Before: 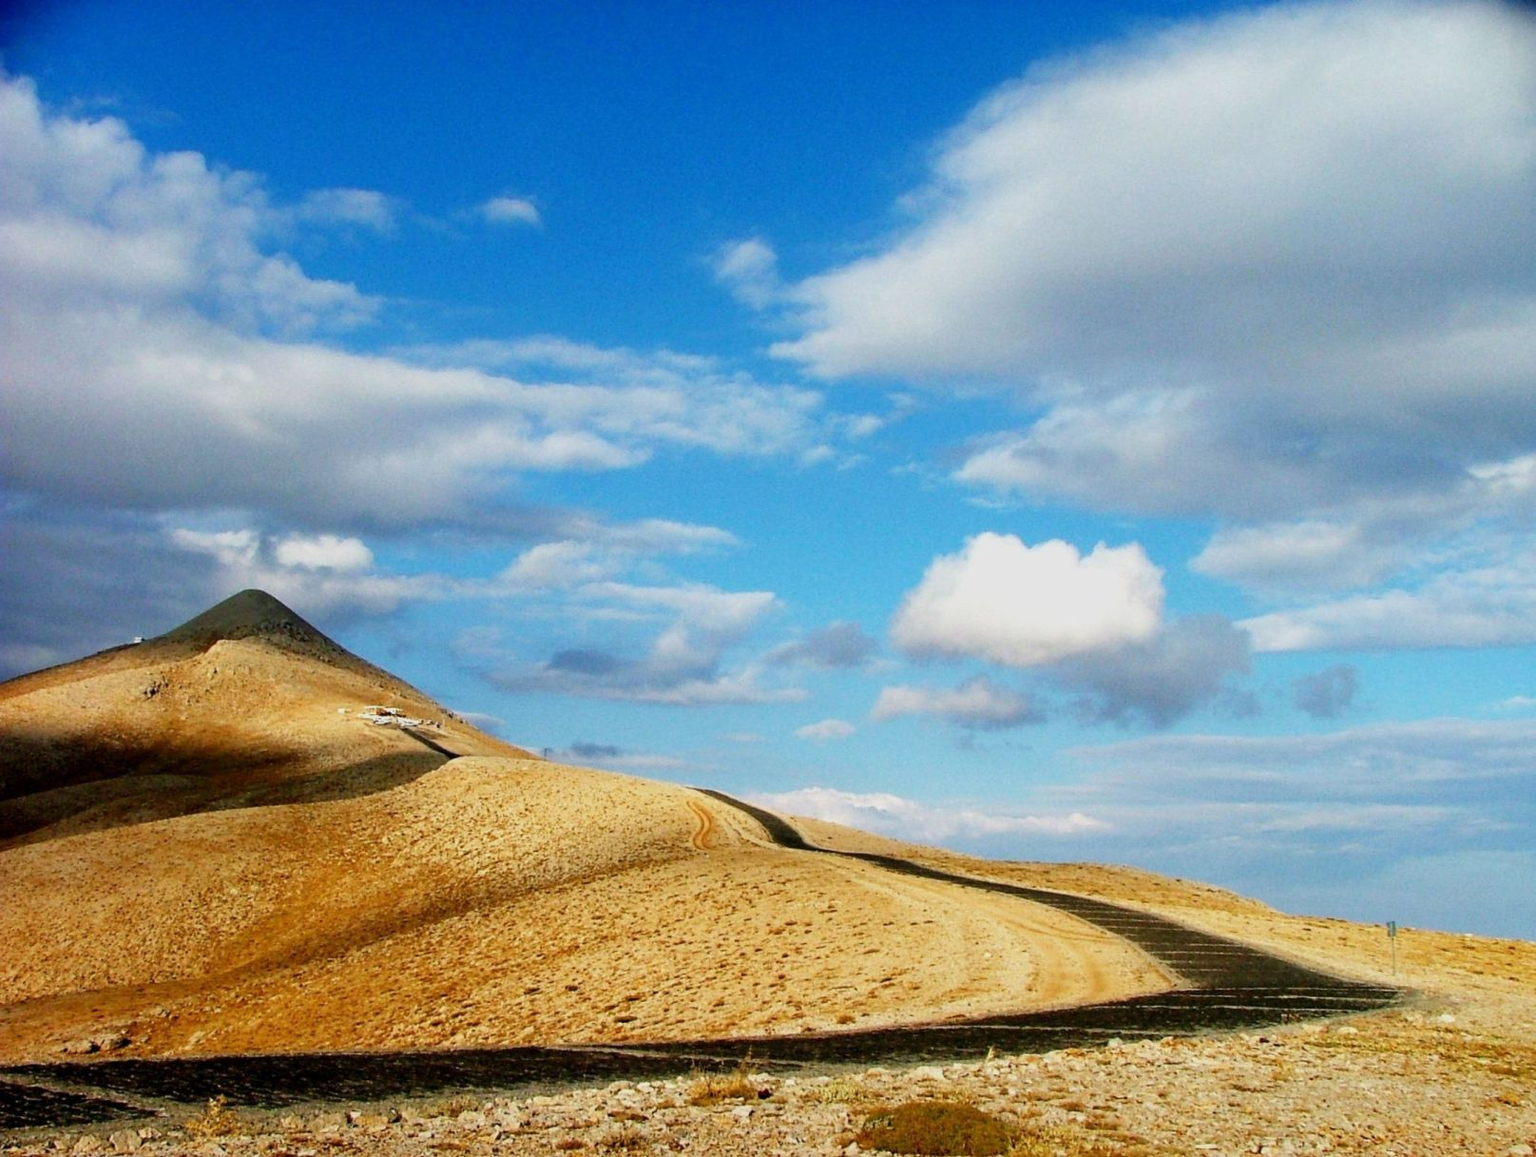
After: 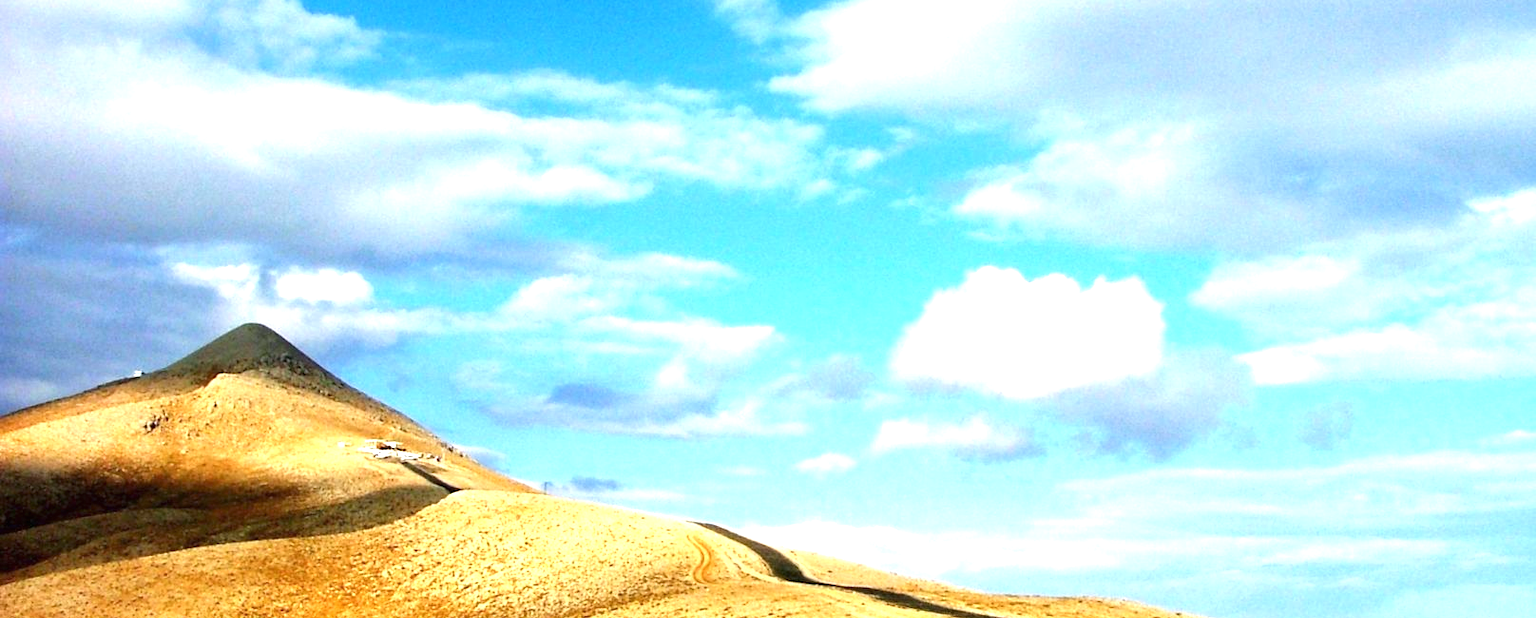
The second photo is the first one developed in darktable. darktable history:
exposure: black level correction 0, exposure 1.2 EV, compensate exposure bias true, compensate highlight preservation false
tone equalizer: on, module defaults
crop and rotate: top 23.043%, bottom 23.437%
white balance: red 0.988, blue 1.017
